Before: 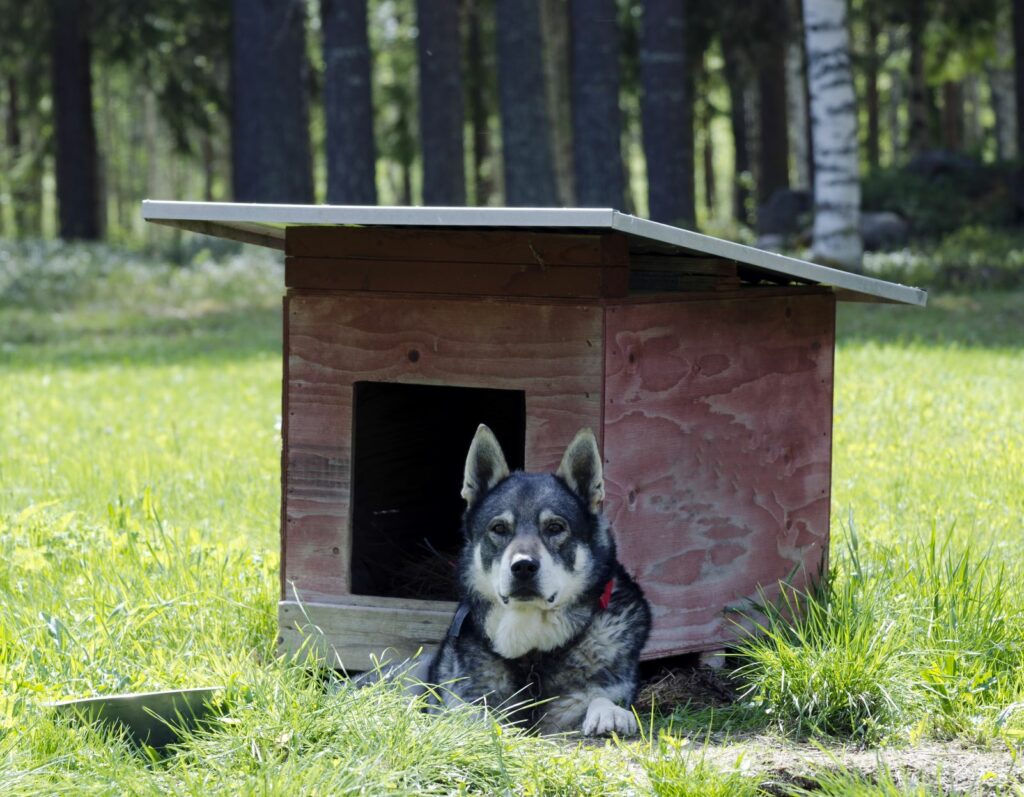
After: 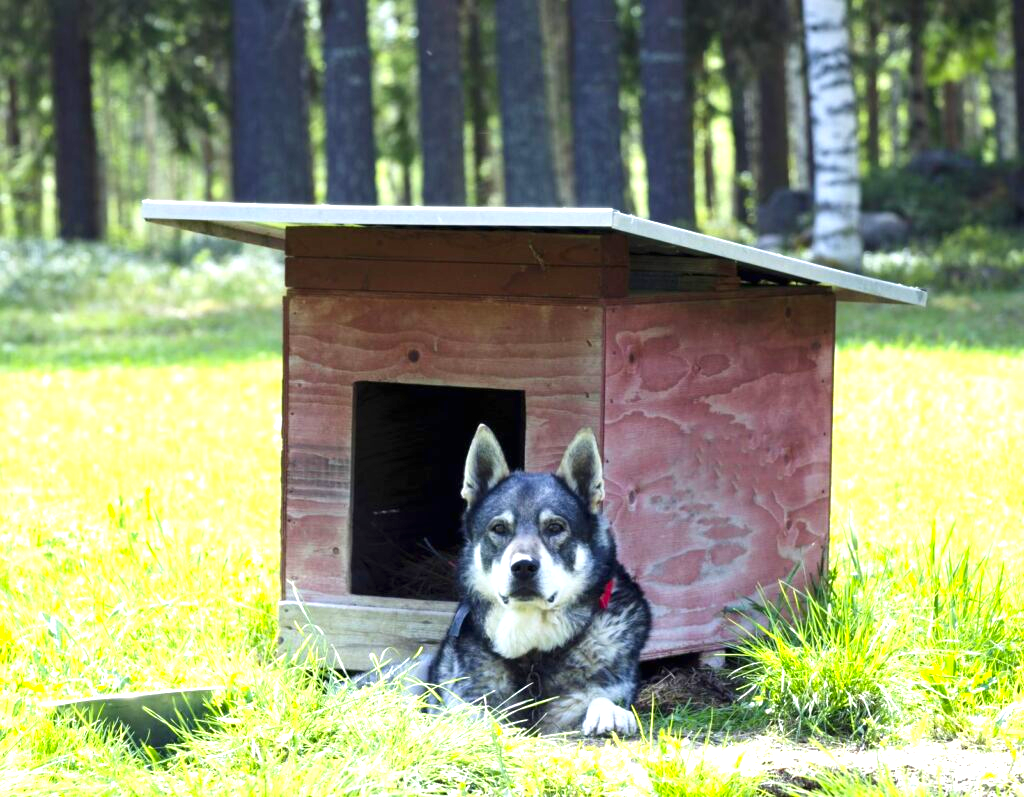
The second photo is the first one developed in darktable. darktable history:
color contrast: green-magenta contrast 1.2, blue-yellow contrast 1.2
exposure: black level correction 0, exposure 1.2 EV, compensate exposure bias true, compensate highlight preservation false
